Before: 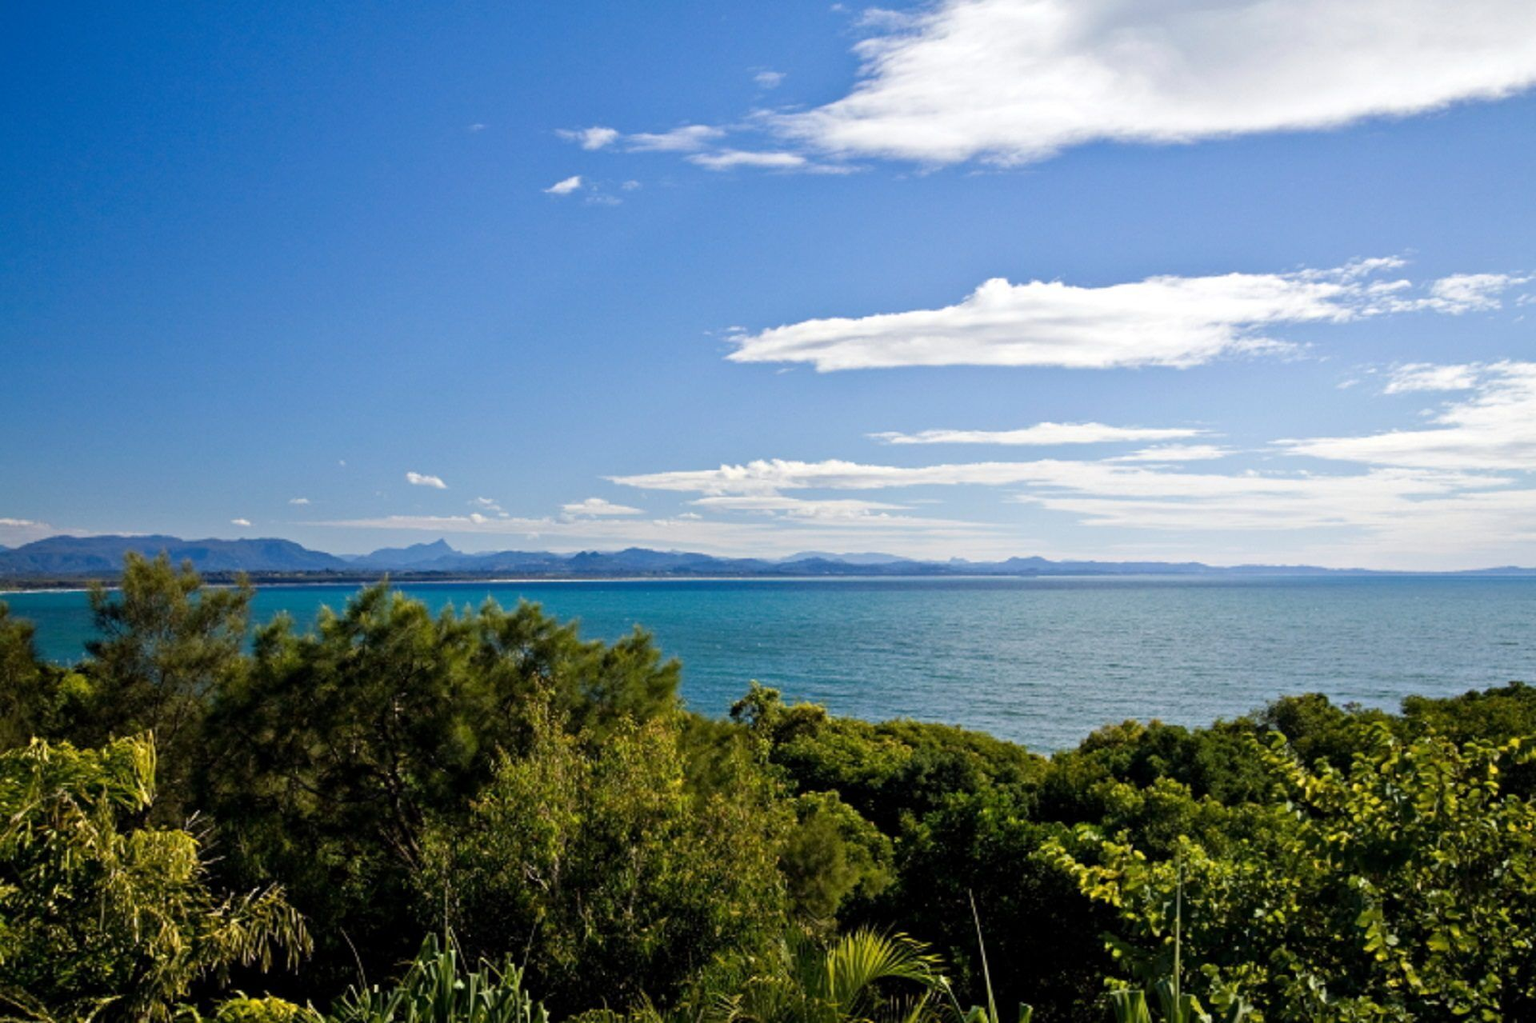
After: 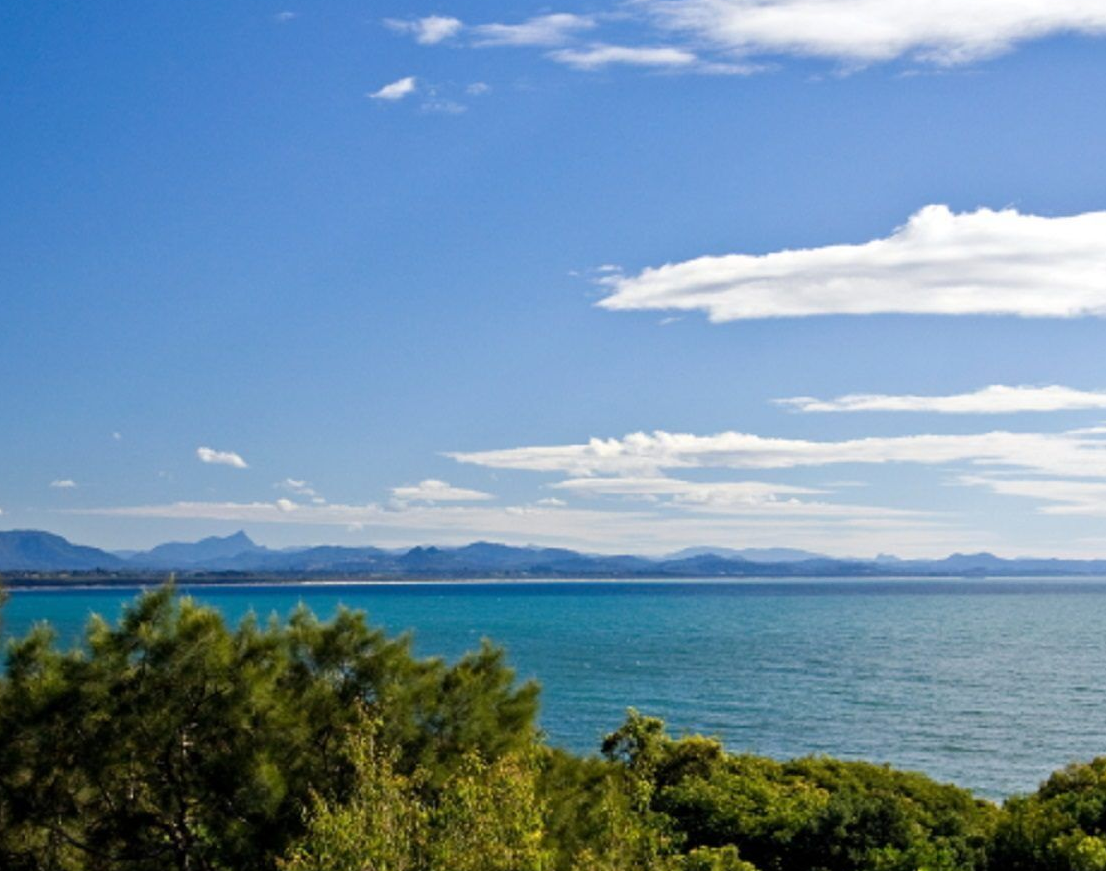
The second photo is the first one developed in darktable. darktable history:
crop: left 16.24%, top 11.238%, right 26.124%, bottom 20.614%
